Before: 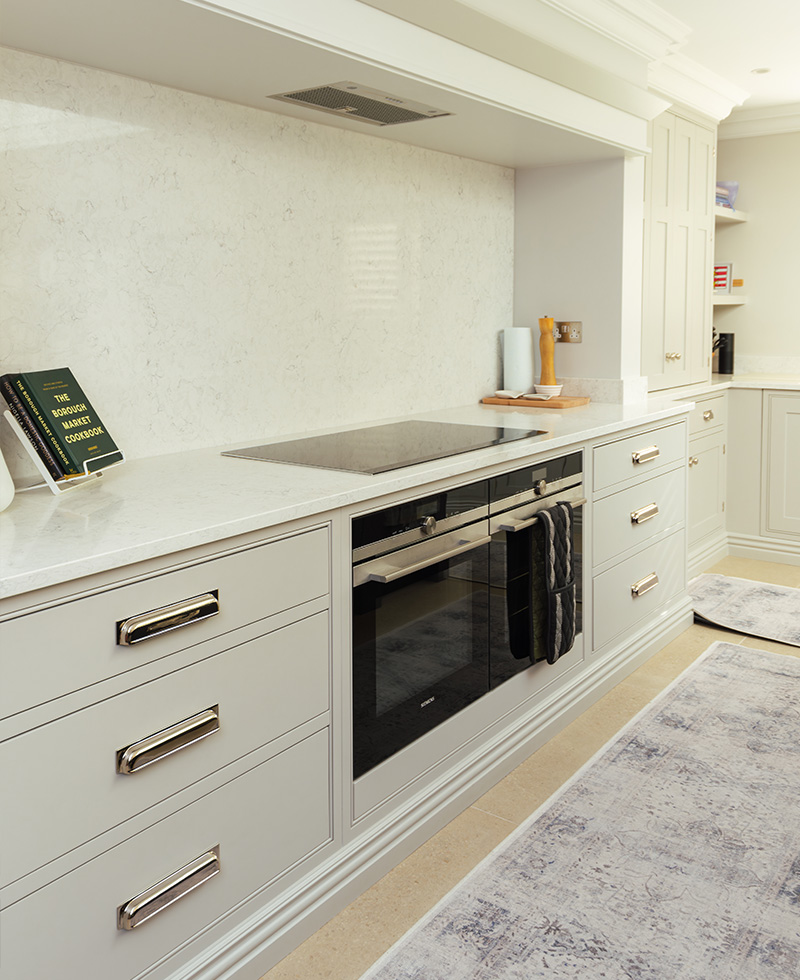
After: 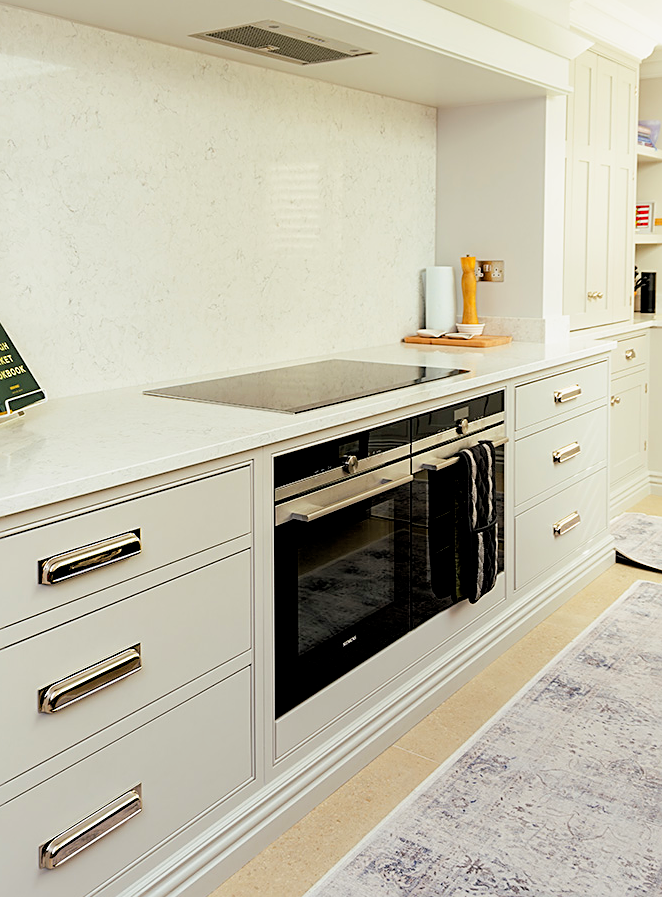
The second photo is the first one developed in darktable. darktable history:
sharpen: on, module defaults
crop: left 9.807%, top 6.259%, right 7.334%, bottom 2.177%
rgb levels: preserve colors sum RGB, levels [[0.038, 0.433, 0.934], [0, 0.5, 1], [0, 0.5, 1]]
filmic rgb: black relative exposure -8.7 EV, white relative exposure 2.7 EV, threshold 3 EV, target black luminance 0%, hardness 6.25, latitude 76.53%, contrast 1.326, shadows ↔ highlights balance -0.349%, preserve chrominance no, color science v4 (2020), enable highlight reconstruction true
